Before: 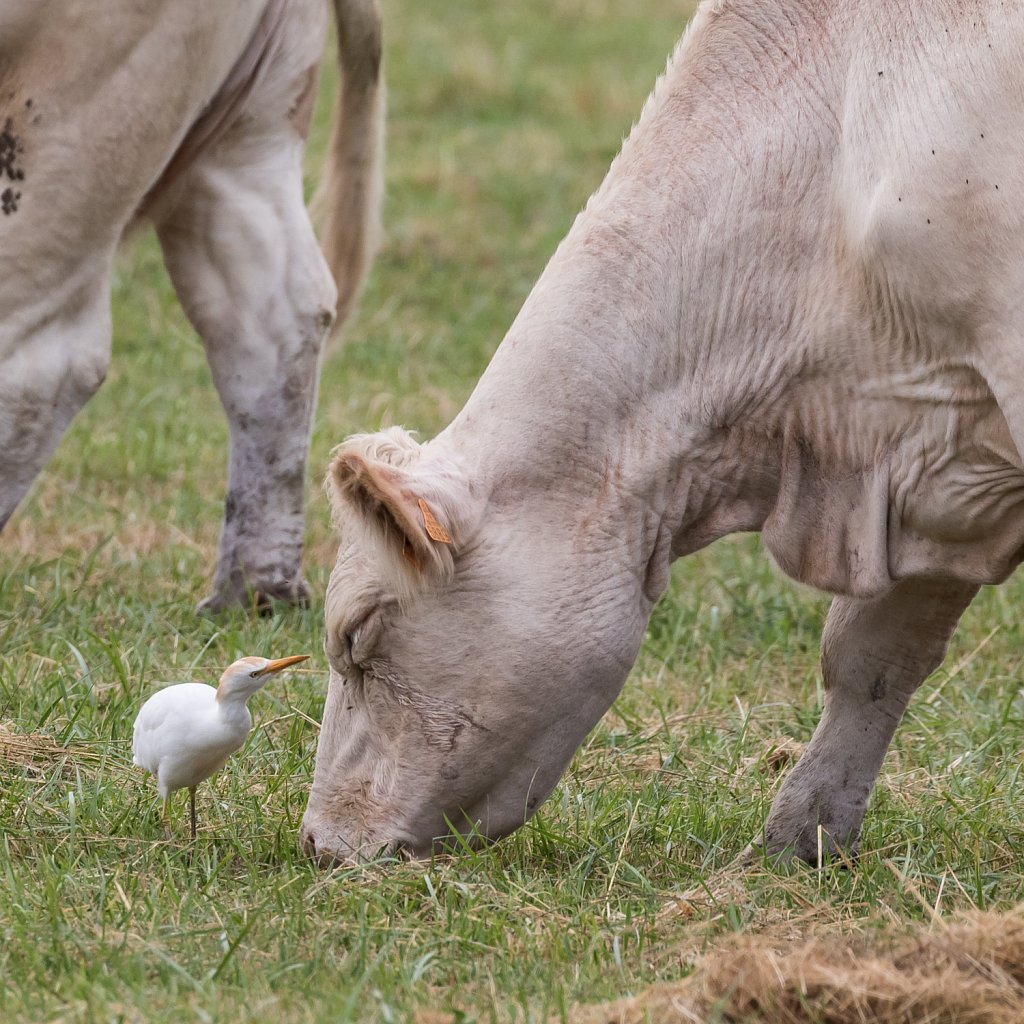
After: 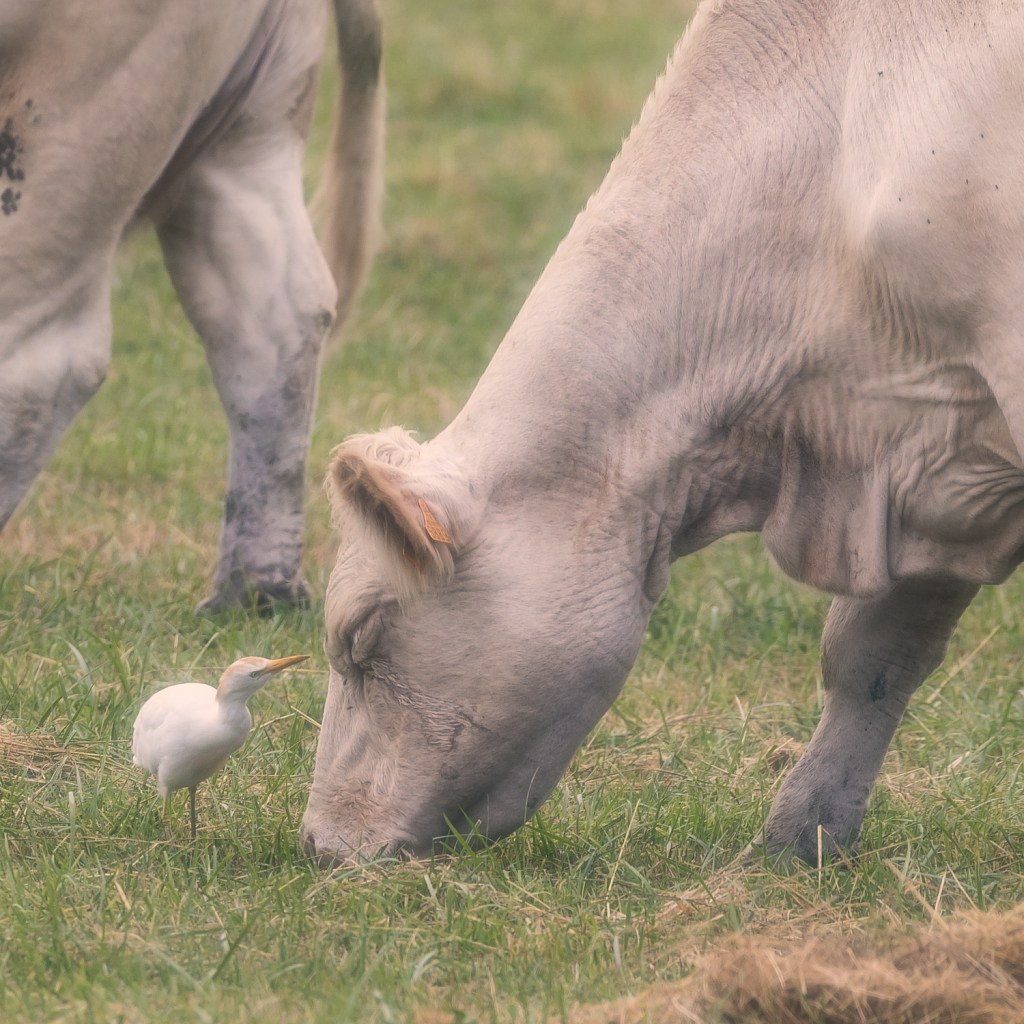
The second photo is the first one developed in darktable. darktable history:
color correction: highlights a* 10.32, highlights b* 14.66, shadows a* -9.59, shadows b* -15.02
soften: size 60.24%, saturation 65.46%, brightness 0.506 EV, mix 25.7%
